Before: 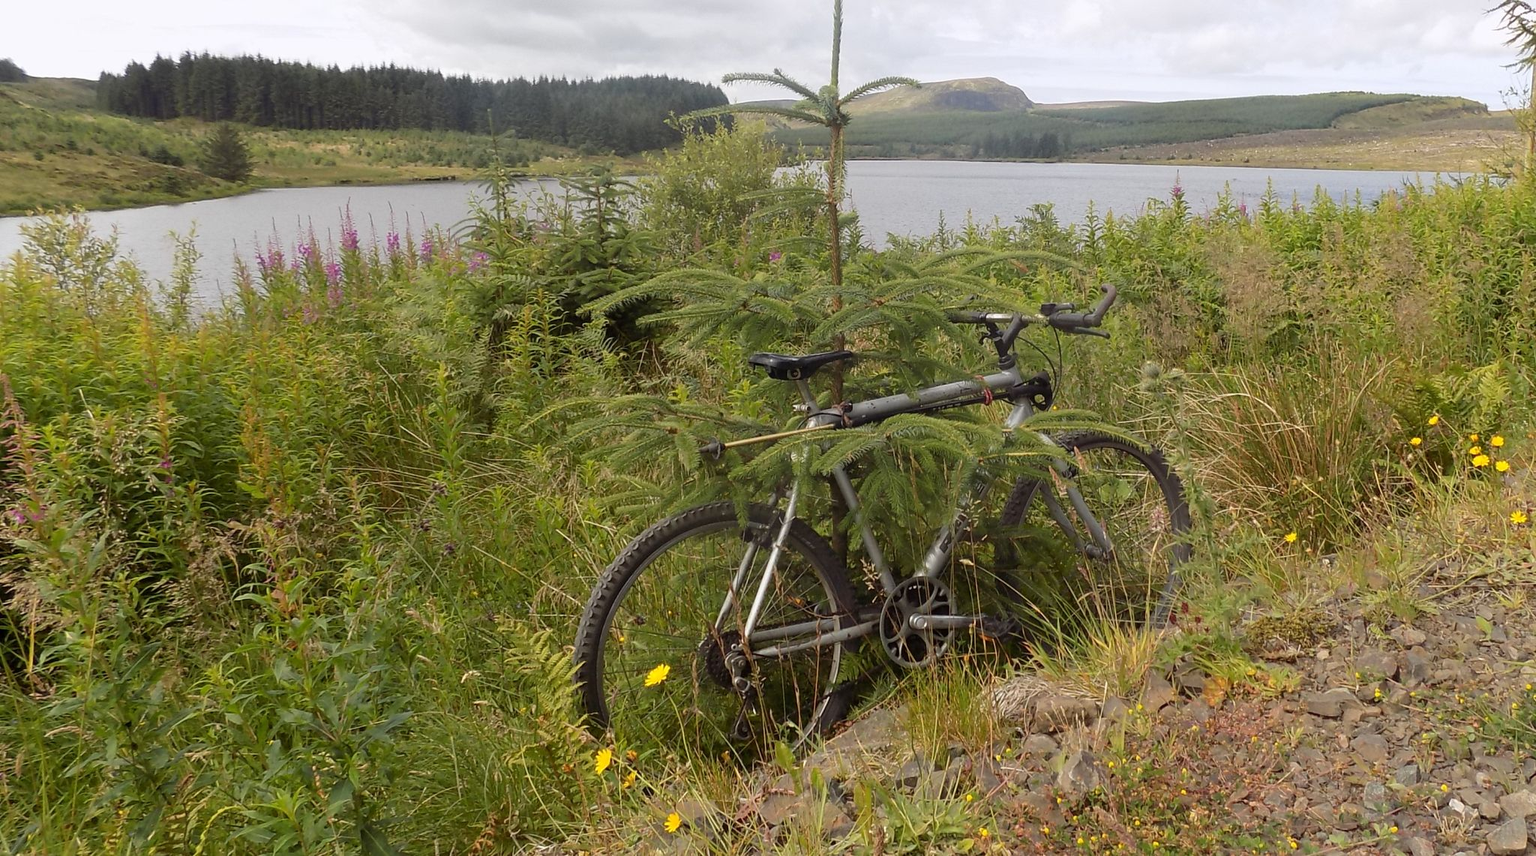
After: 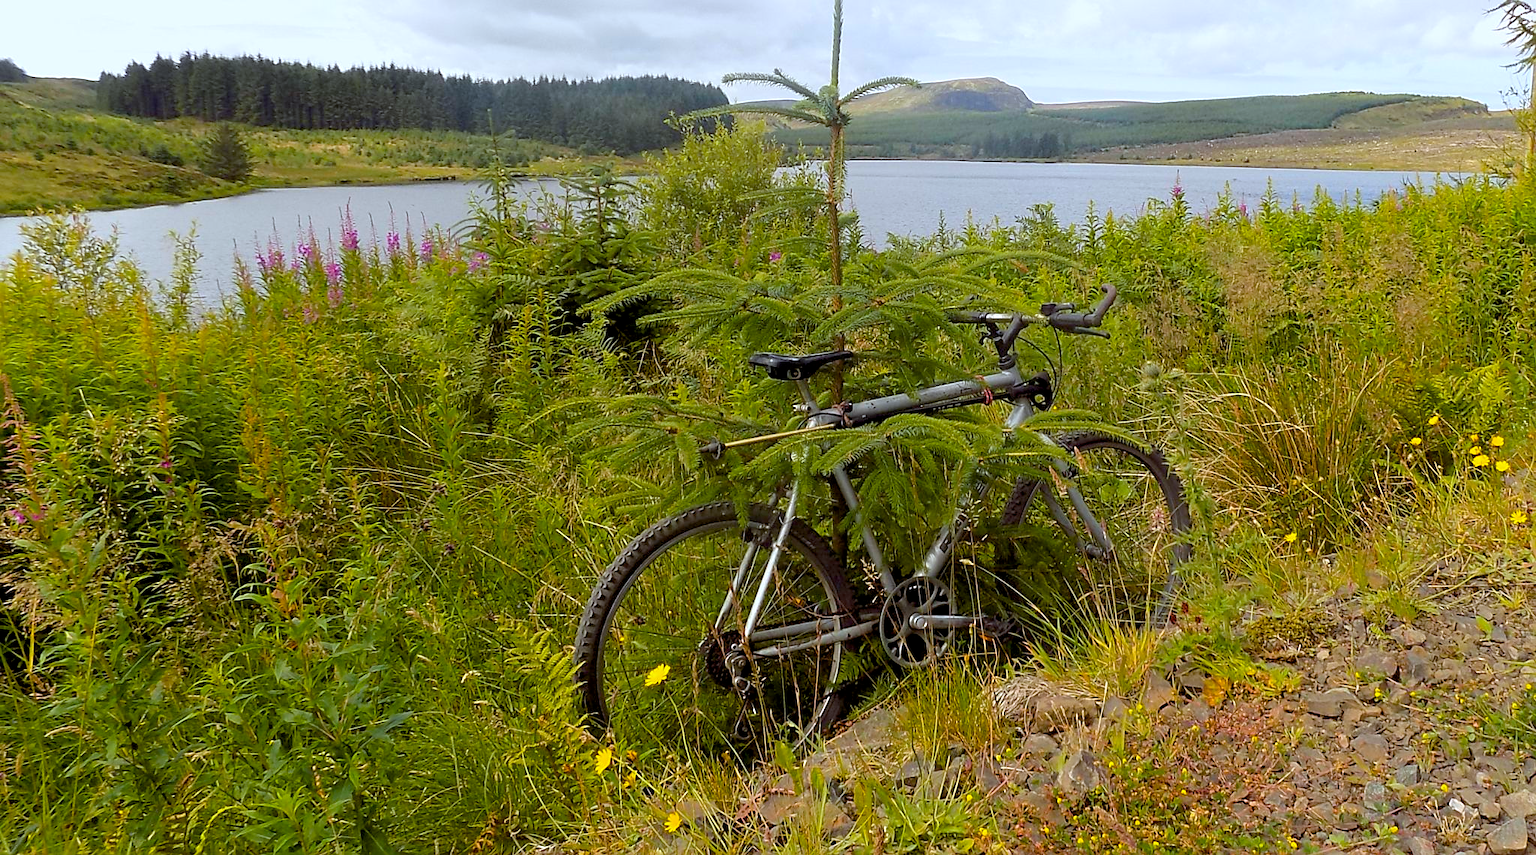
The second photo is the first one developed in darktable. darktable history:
color correction: highlights a* -3.79, highlights b* -10.62
color balance rgb: perceptual saturation grading › global saturation 40.246%, perceptual brilliance grading › global brilliance 2.565%, perceptual brilliance grading › highlights -2.303%, perceptual brilliance grading › shadows 2.84%, global vibrance 20%
sharpen: on, module defaults
exposure: black level correction 0.01, exposure 0.006 EV, compensate exposure bias true, compensate highlight preservation false
